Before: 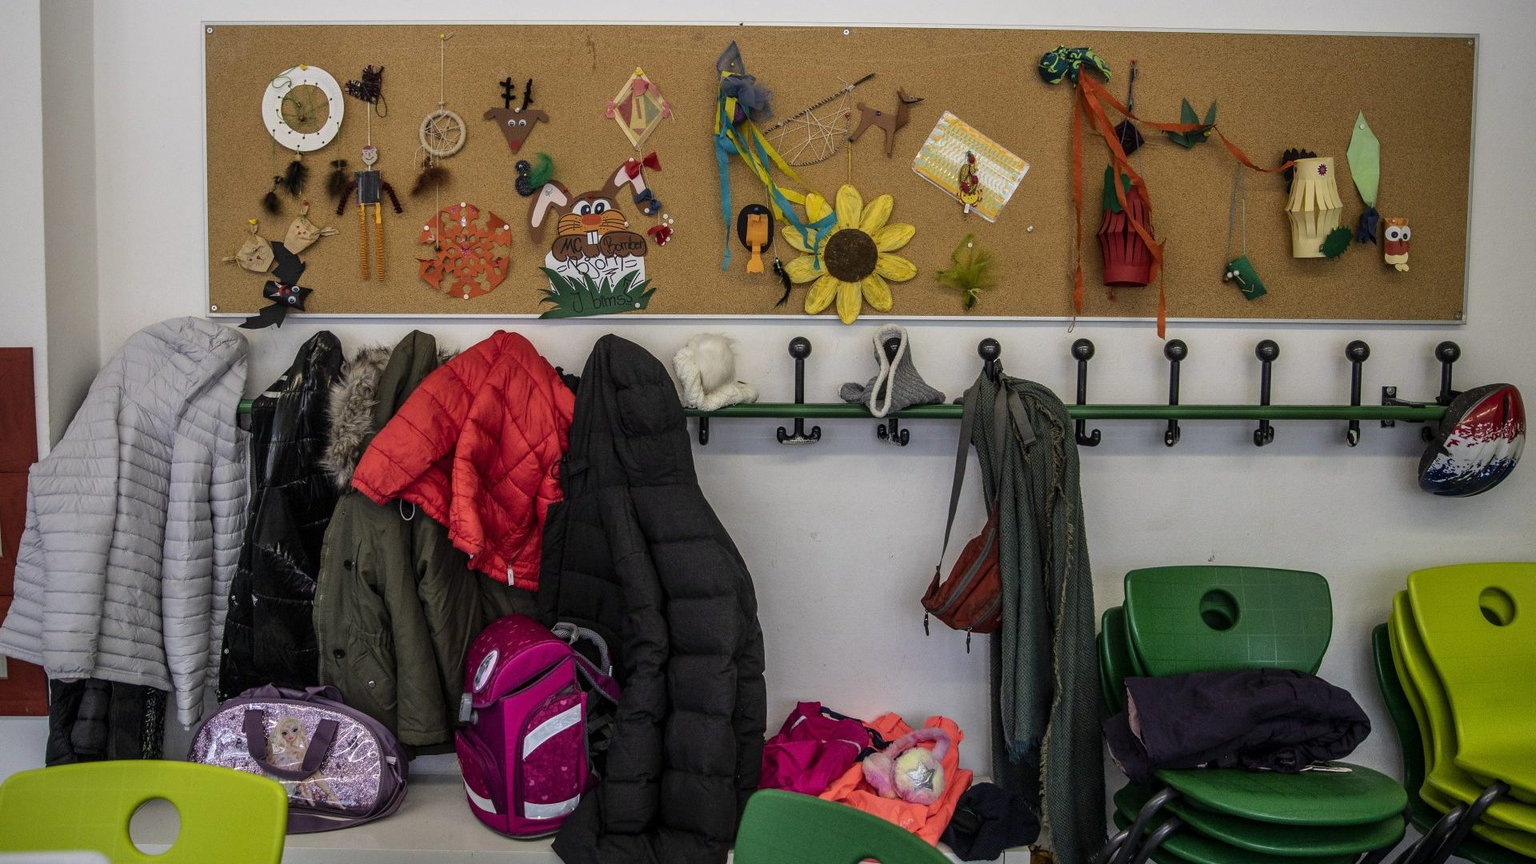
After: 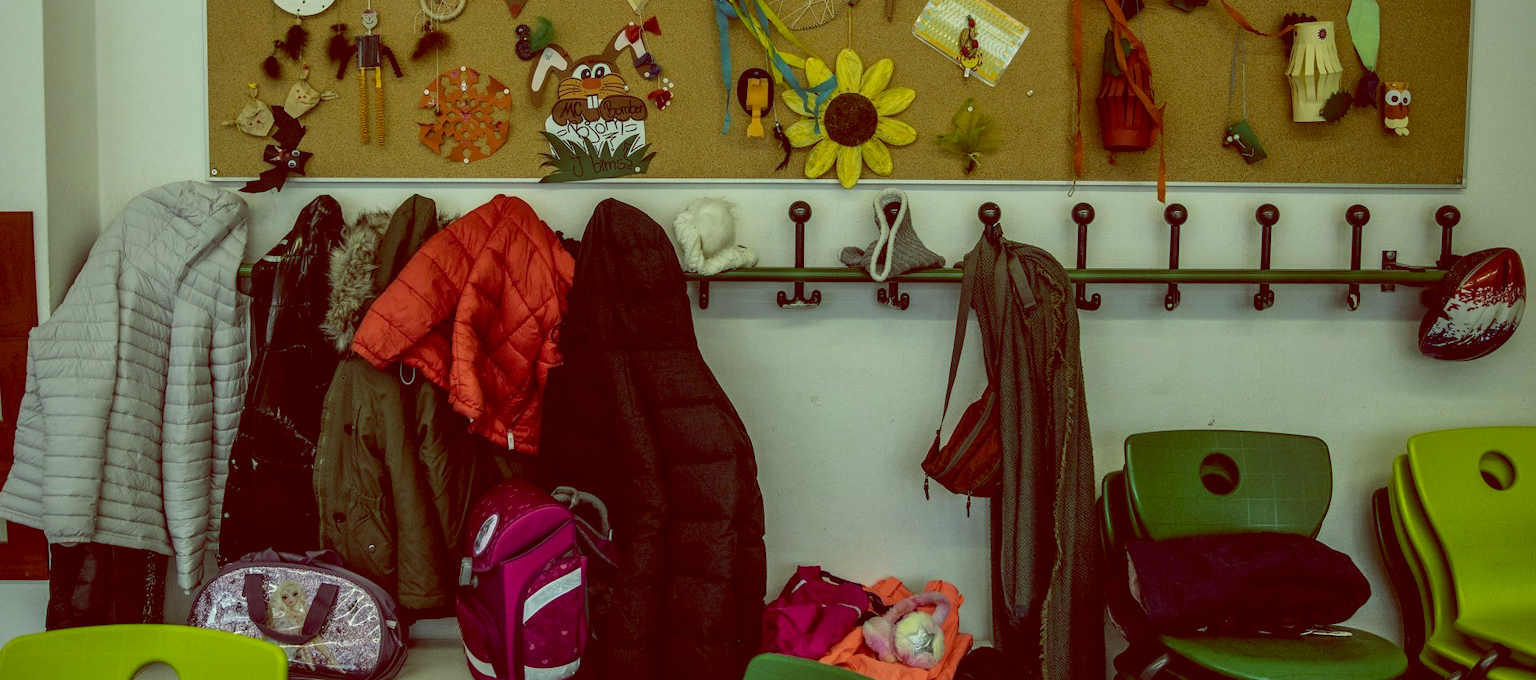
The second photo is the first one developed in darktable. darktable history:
crop and rotate: top 15.774%, bottom 5.506%
color balance: lift [1, 1.015, 0.987, 0.985], gamma [1, 0.959, 1.042, 0.958], gain [0.927, 0.938, 1.072, 0.928], contrast 1.5%
